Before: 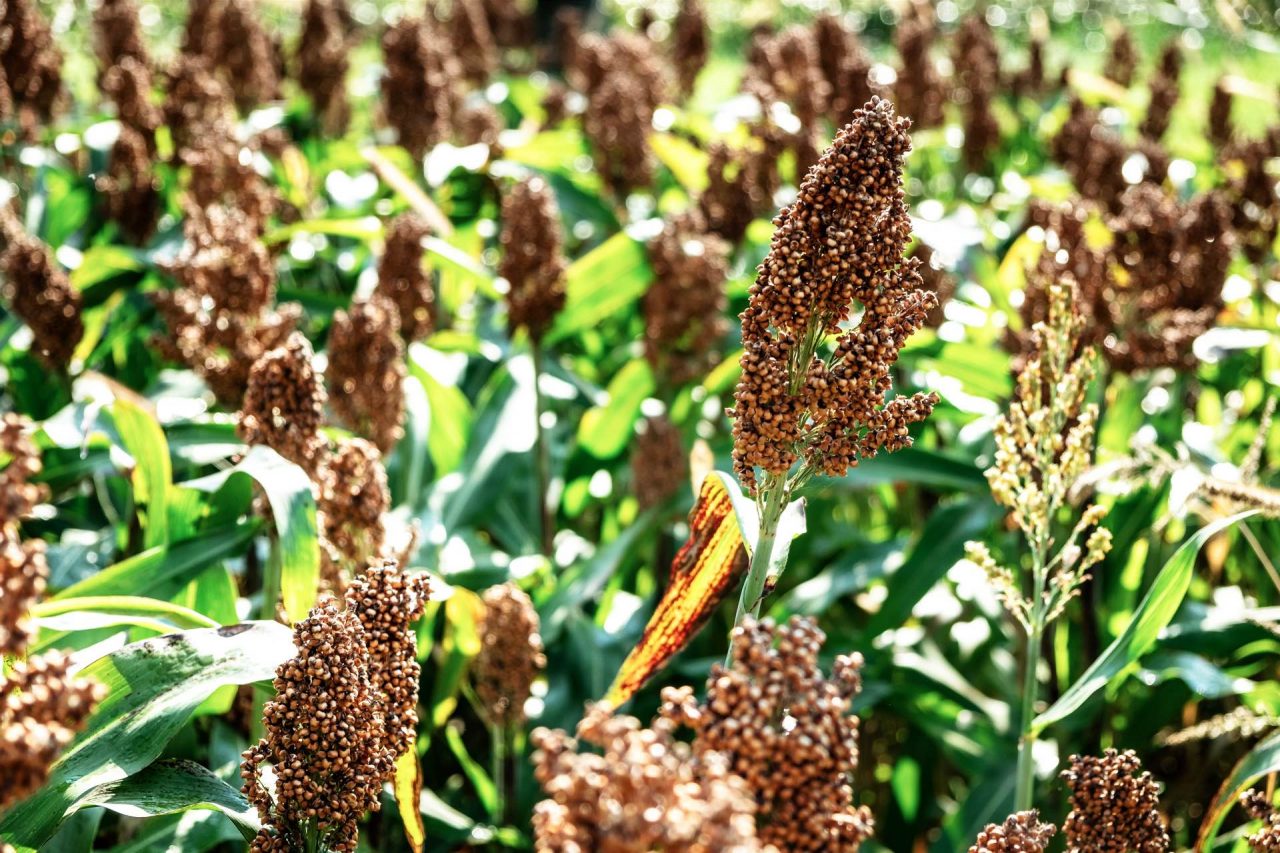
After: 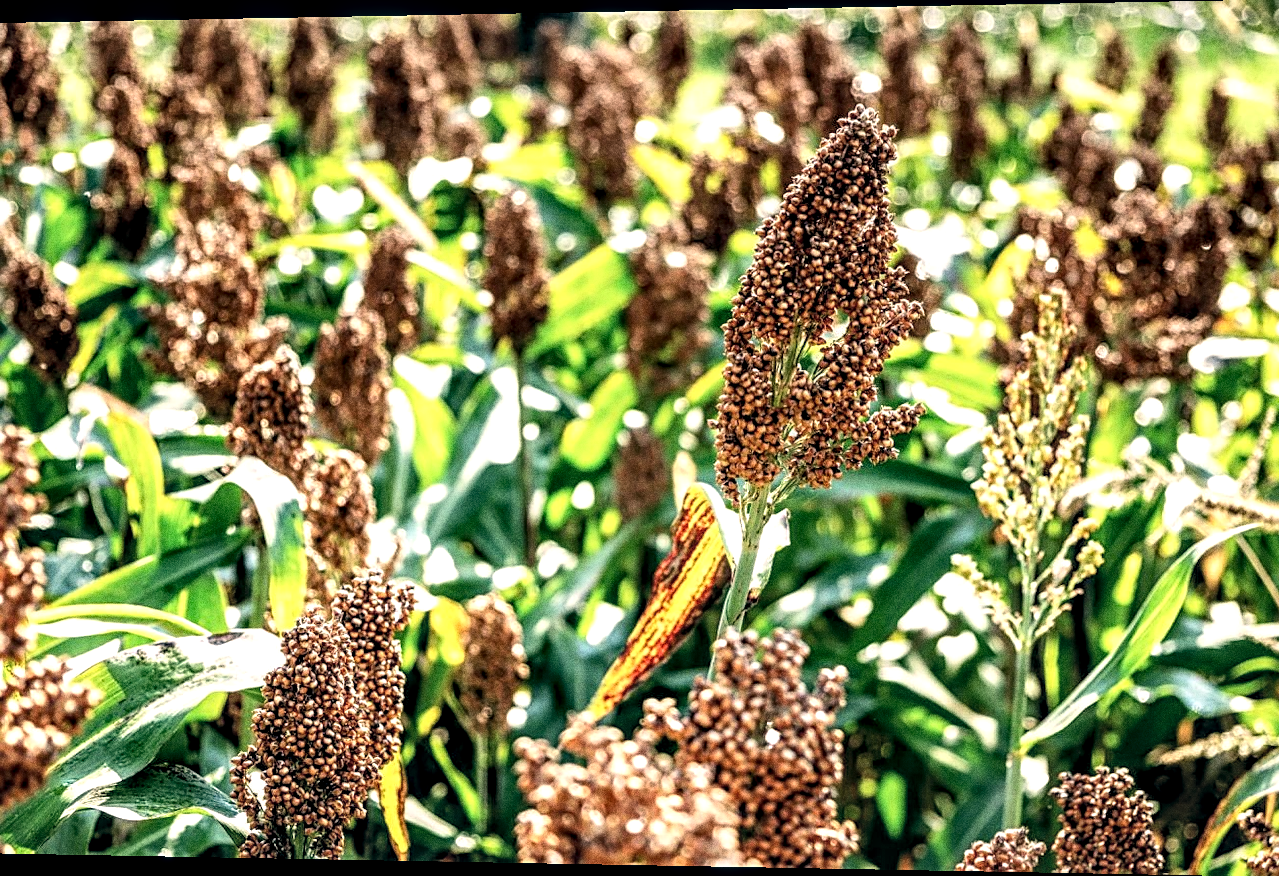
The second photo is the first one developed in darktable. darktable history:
local contrast: highlights 60%, shadows 60%, detail 160%
rotate and perspective: lens shift (horizontal) -0.055, automatic cropping off
shadows and highlights: shadows 25, highlights -25
sharpen: on, module defaults
contrast brightness saturation: brightness 0.13
color correction: highlights a* 5.38, highlights b* 5.3, shadows a* -4.26, shadows b* -5.11
grain: coarseness 0.09 ISO, strength 40%
color balance: mode lift, gamma, gain (sRGB), lift [0.97, 1, 1, 1], gamma [1.03, 1, 1, 1]
